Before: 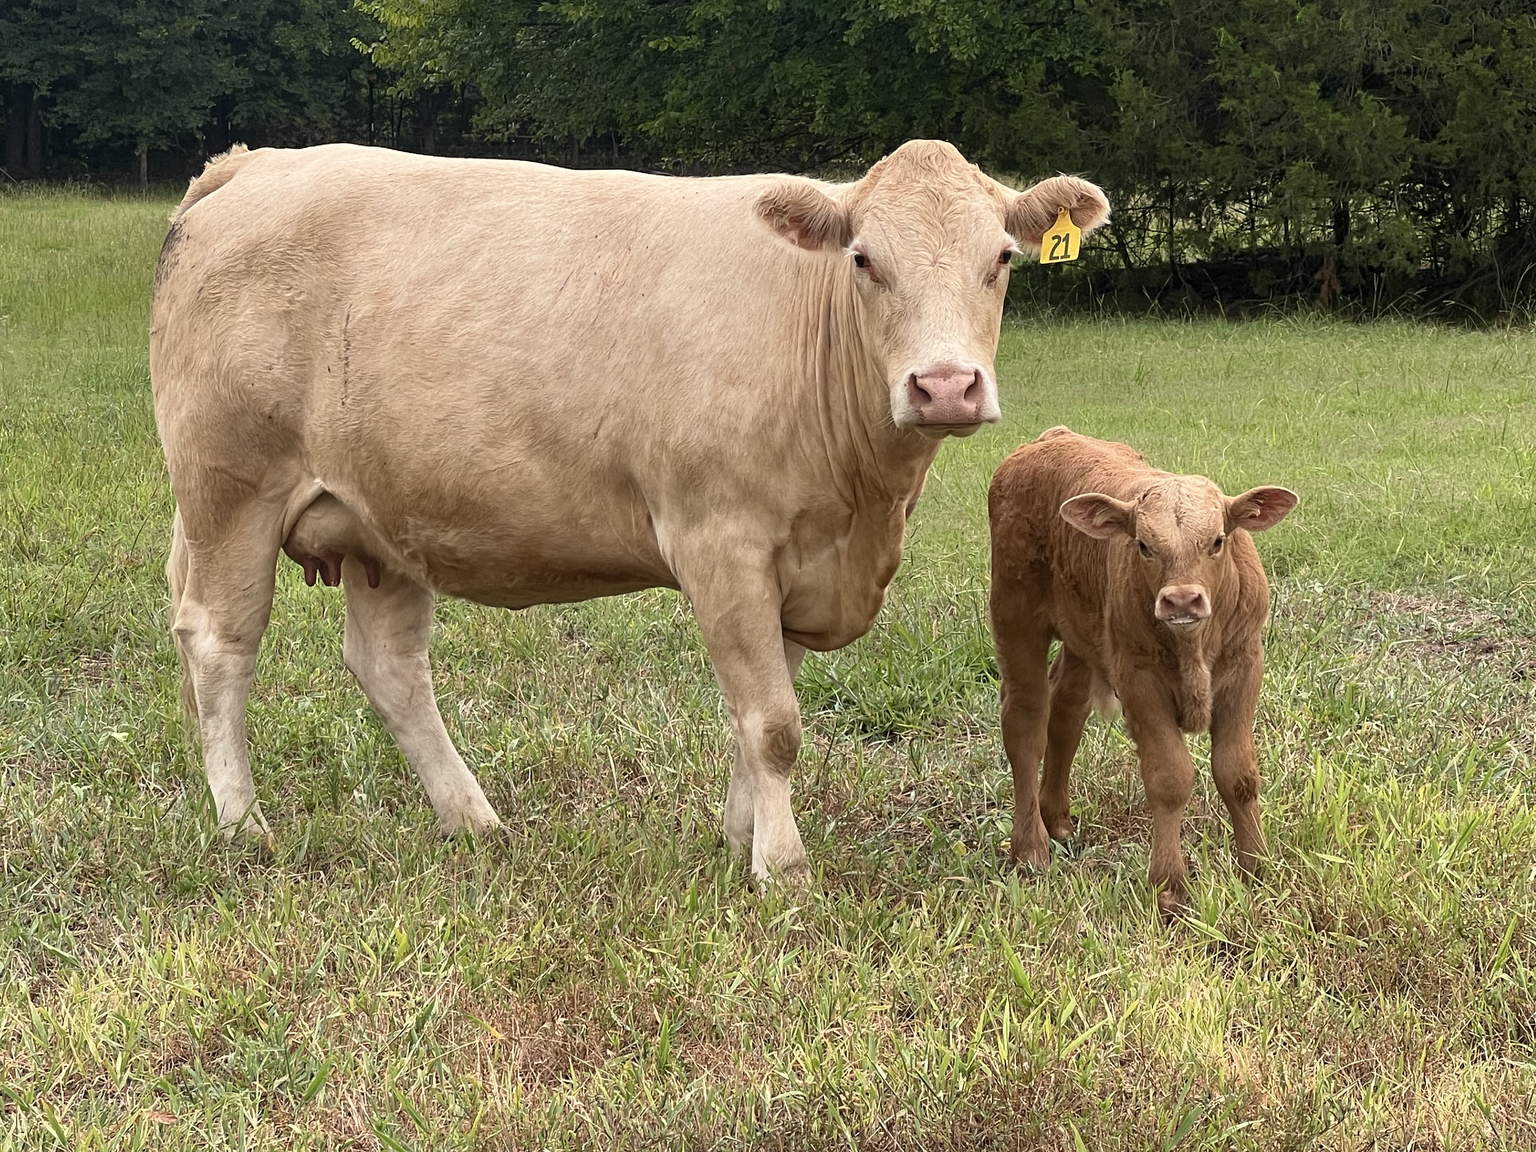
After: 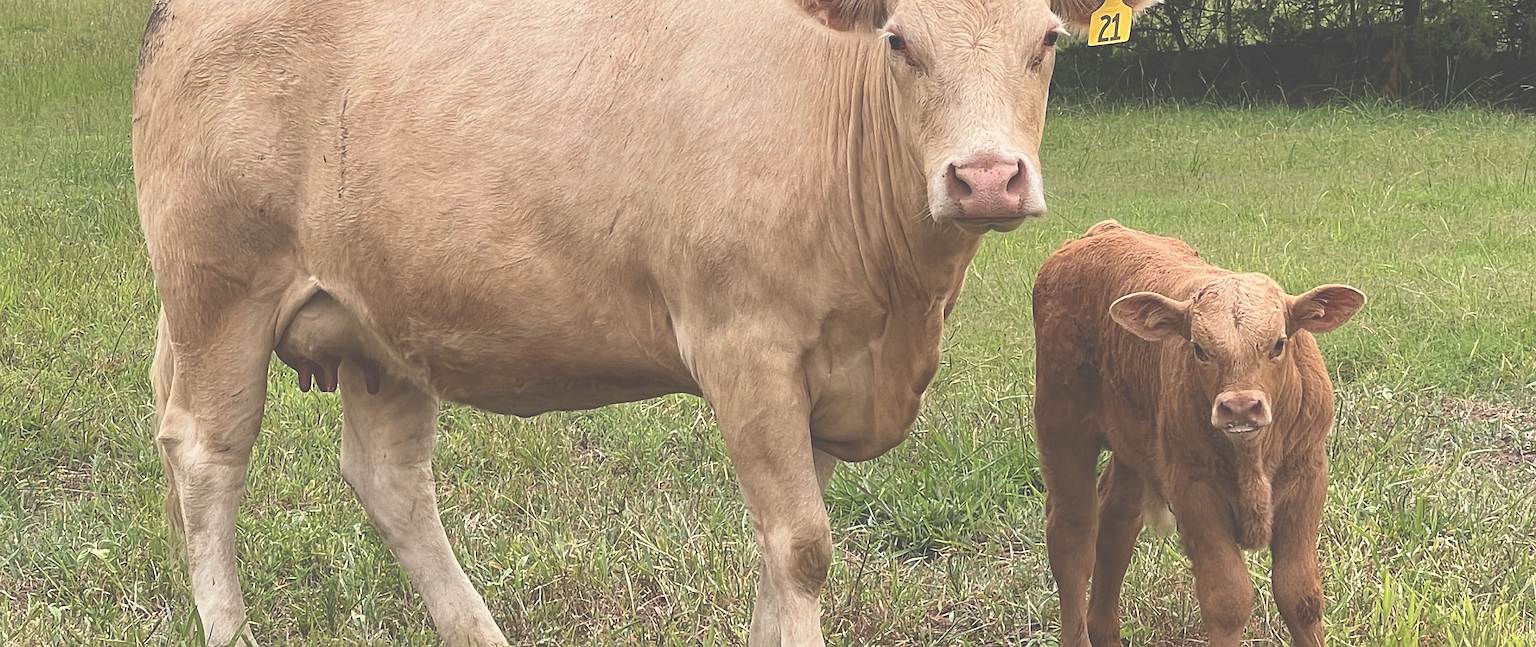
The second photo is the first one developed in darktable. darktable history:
crop: left 1.744%, top 19.225%, right 5.069%, bottom 28.357%
sharpen: on, module defaults
exposure: black level correction -0.062, exposure -0.05 EV, compensate highlight preservation false
